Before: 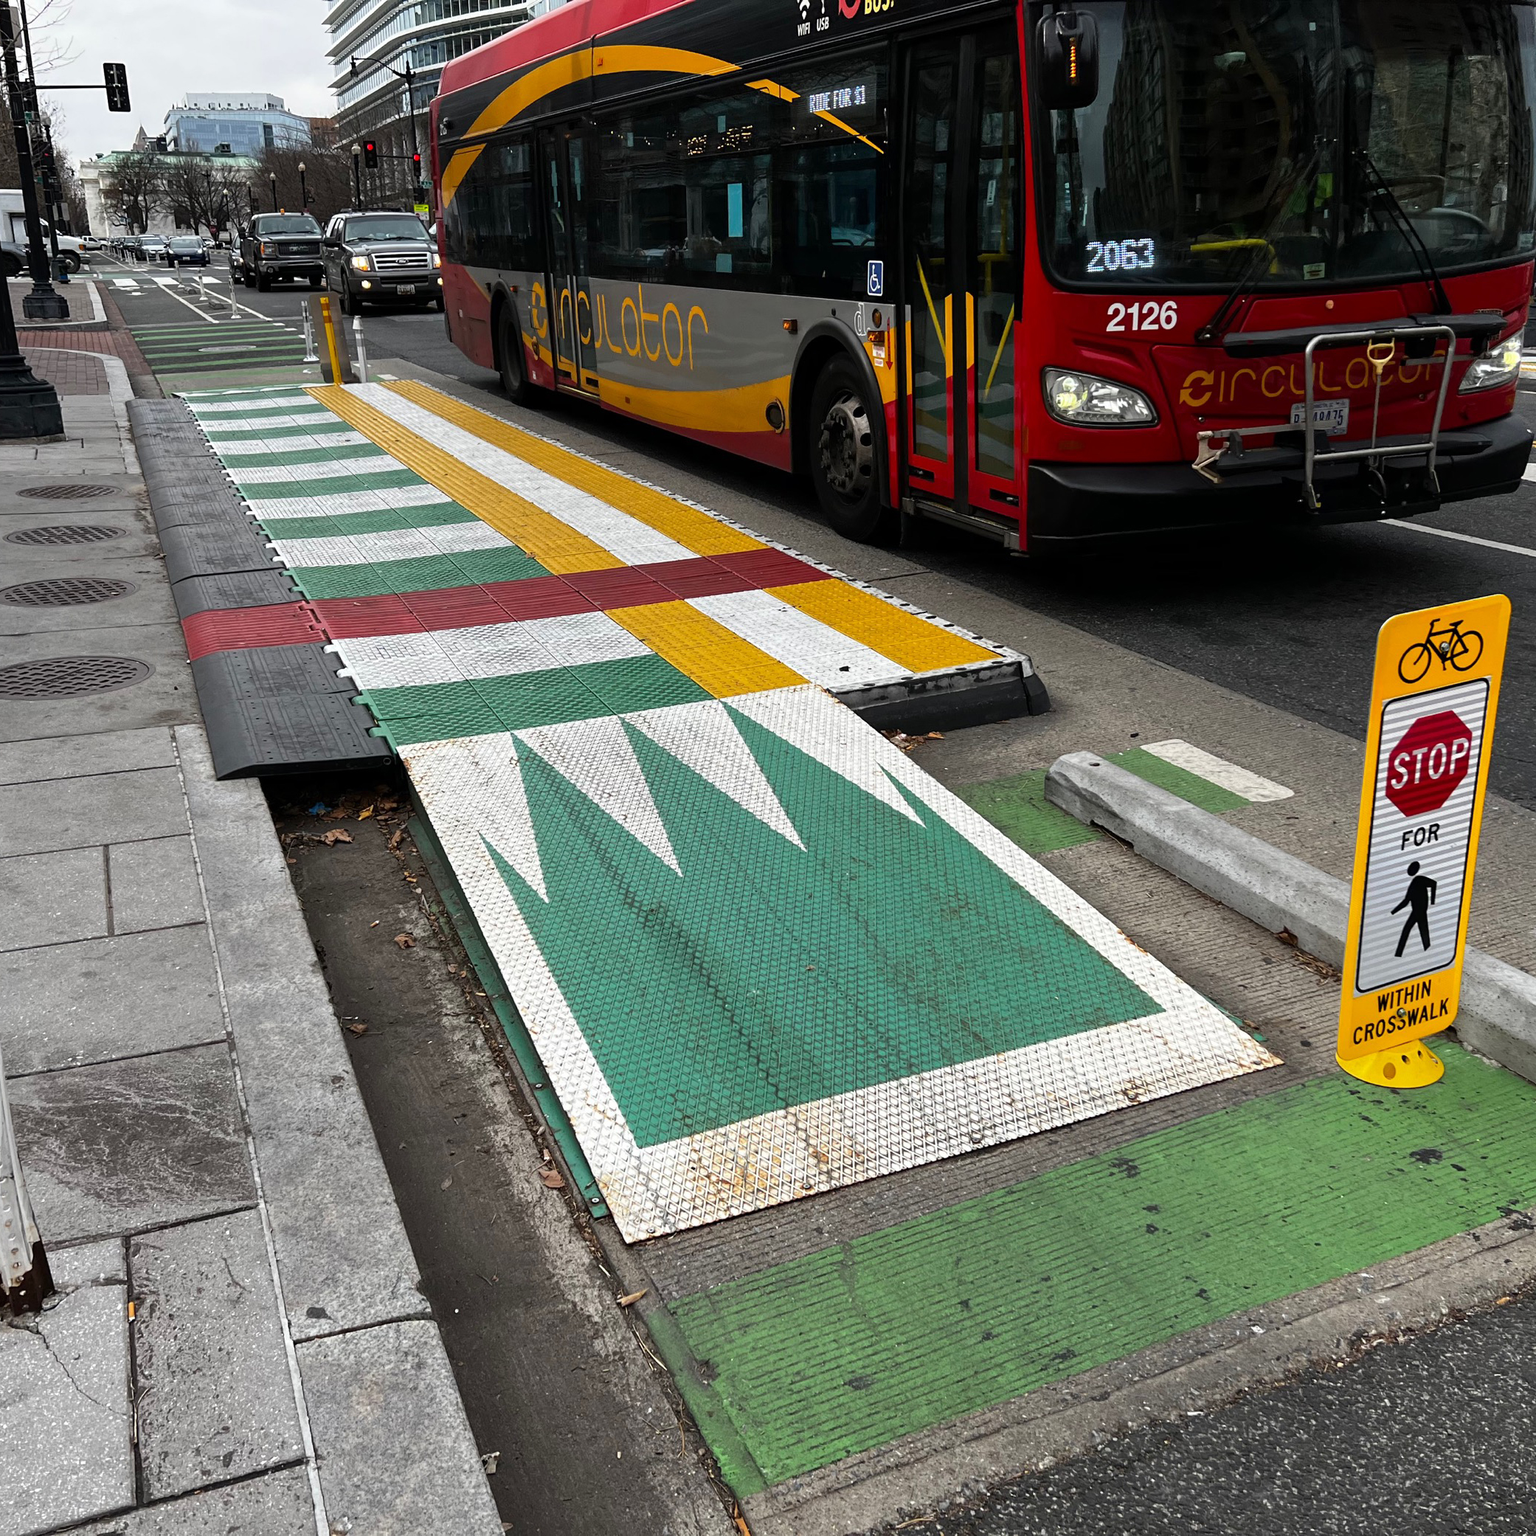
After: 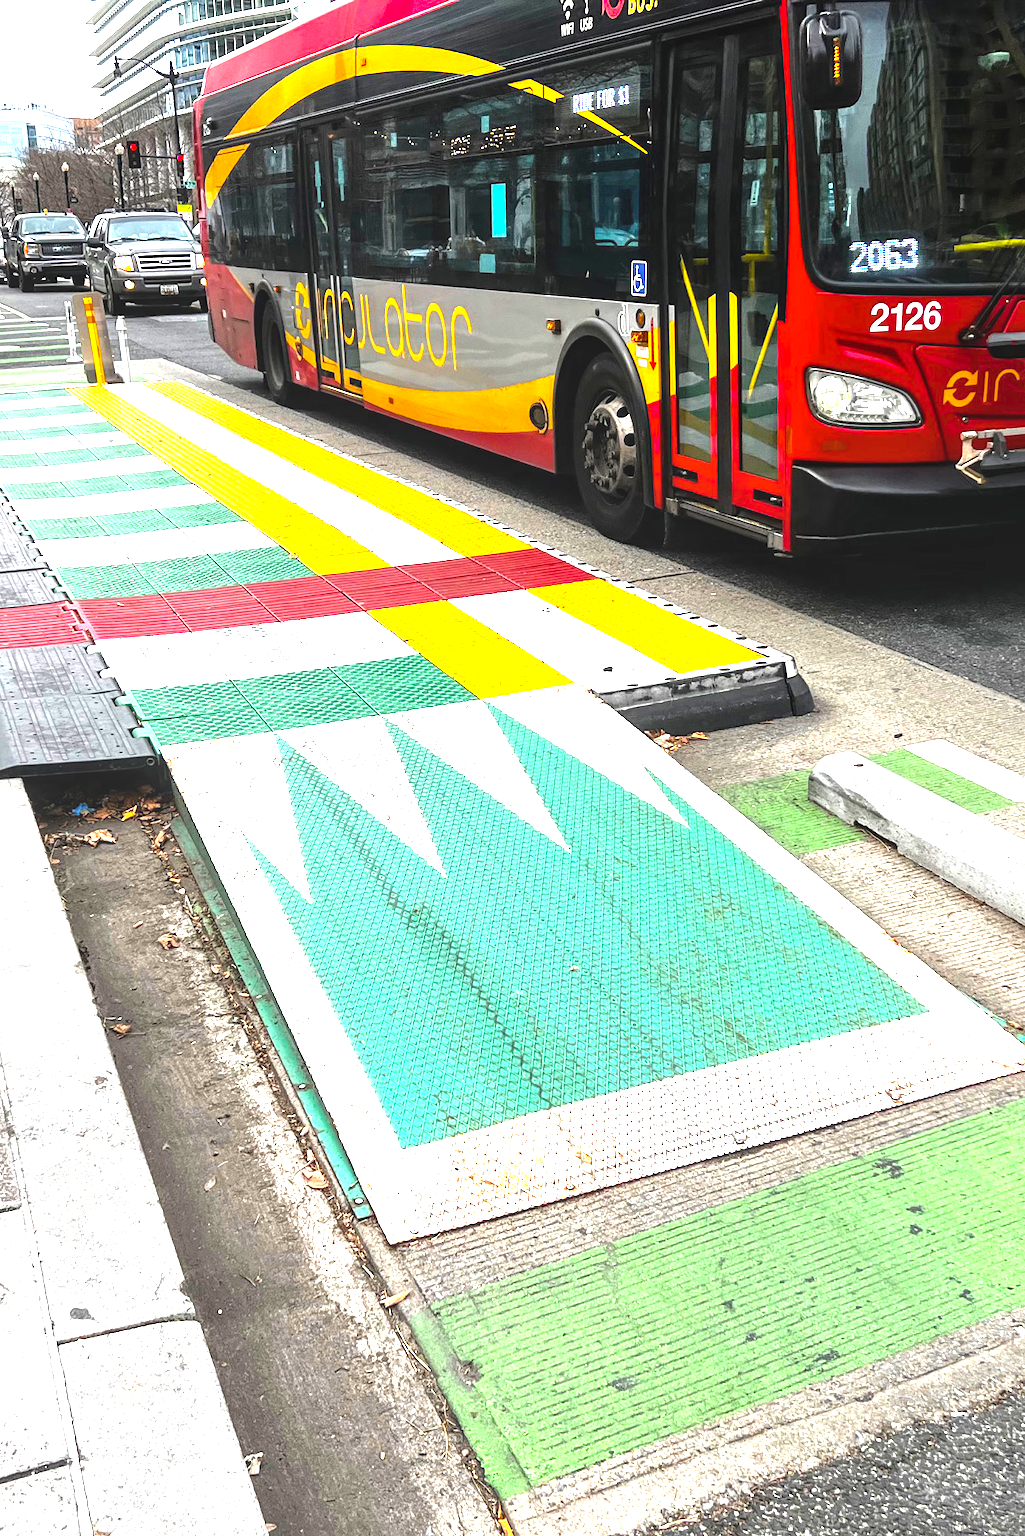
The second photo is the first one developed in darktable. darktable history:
crop and rotate: left 15.506%, right 17.721%
exposure: black level correction 0, exposure 1.741 EV, compensate highlight preservation false
tone equalizer: -8 EV -0.385 EV, -7 EV -0.377 EV, -6 EV -0.315 EV, -5 EV -0.25 EV, -3 EV 0.196 EV, -2 EV 0.326 EV, -1 EV 0.376 EV, +0 EV 0.39 EV
color balance rgb: global offset › luminance 0.495%, perceptual saturation grading › global saturation 25.839%
local contrast: on, module defaults
